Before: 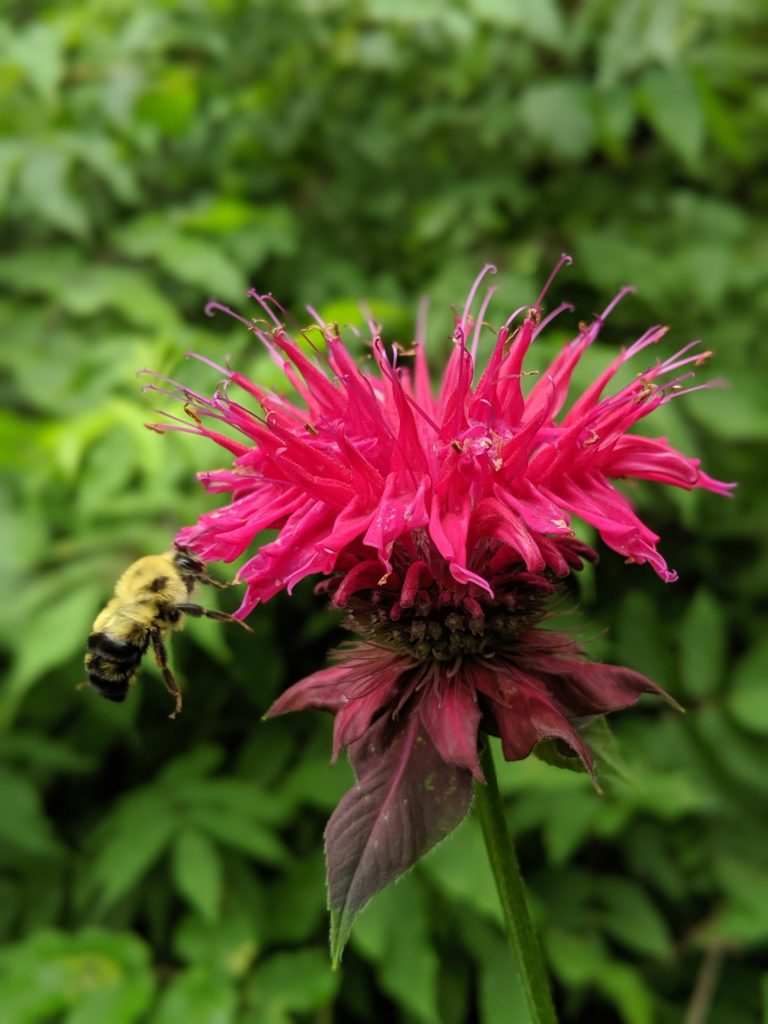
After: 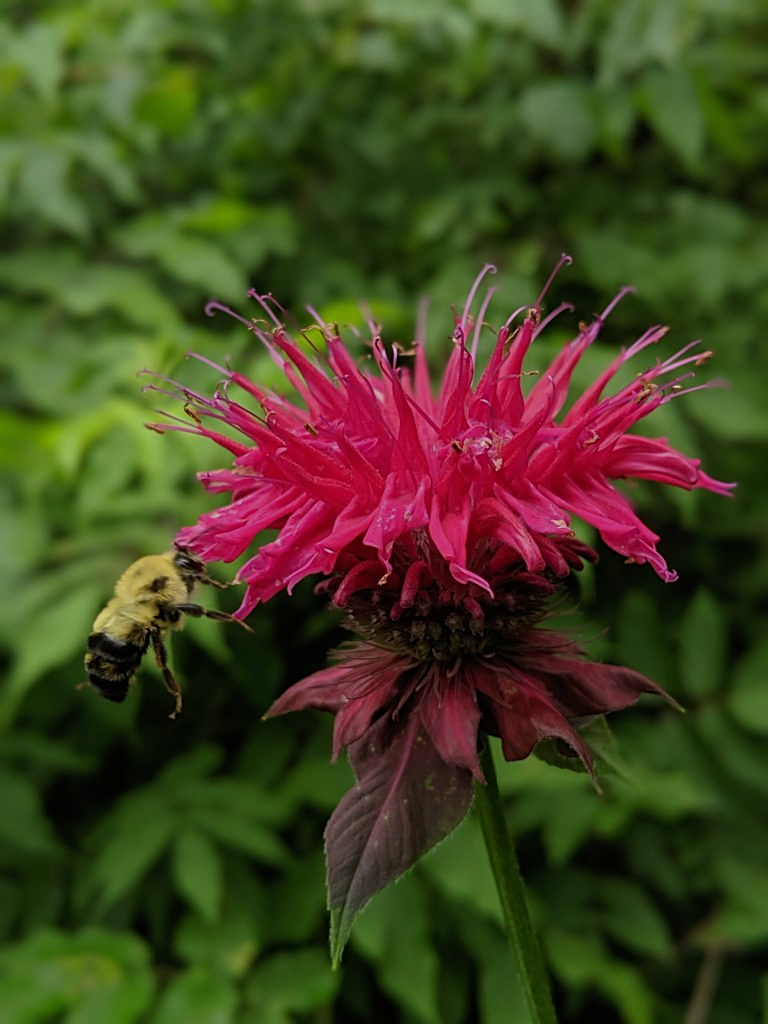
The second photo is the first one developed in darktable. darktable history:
sharpen: on, module defaults
exposure: black level correction 0, exposure -0.743 EV, compensate exposure bias true, compensate highlight preservation false
tone equalizer: on, module defaults
